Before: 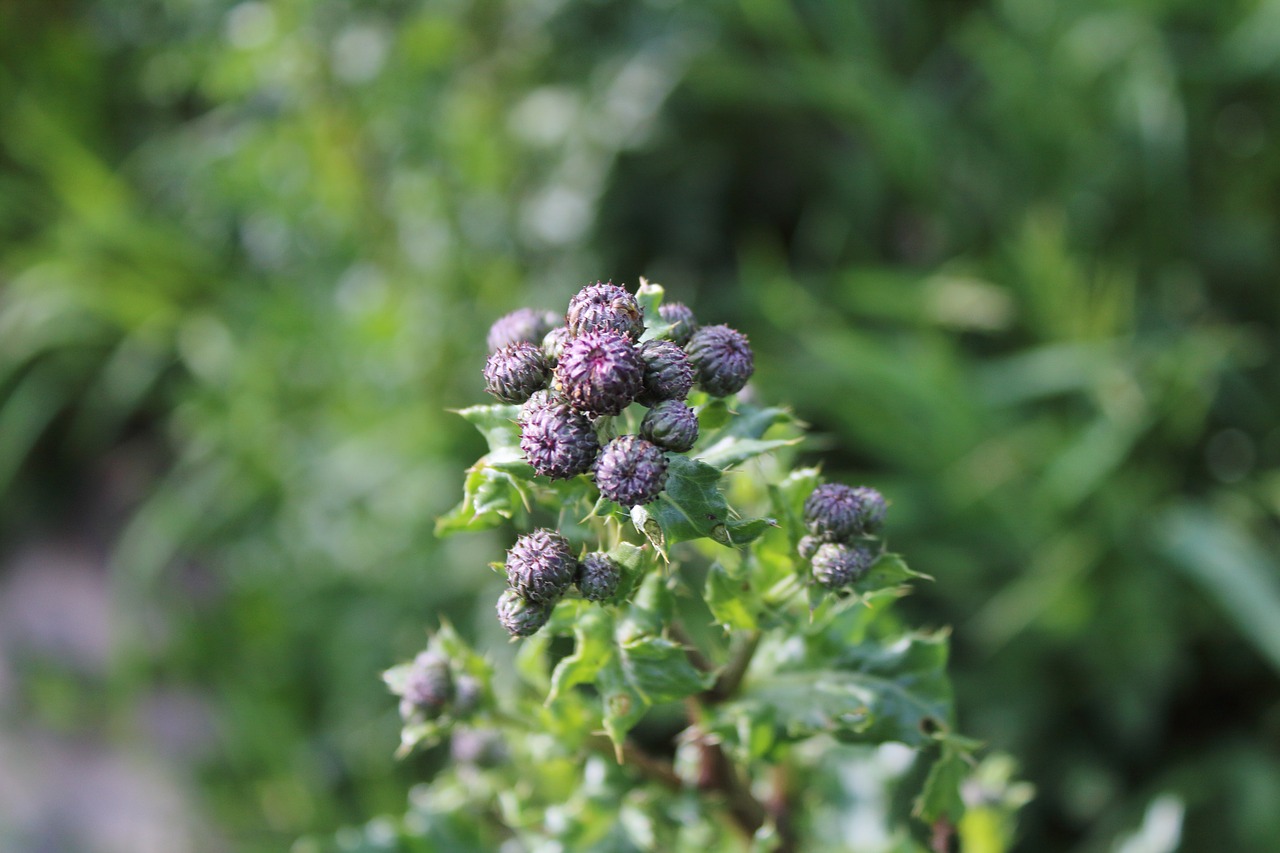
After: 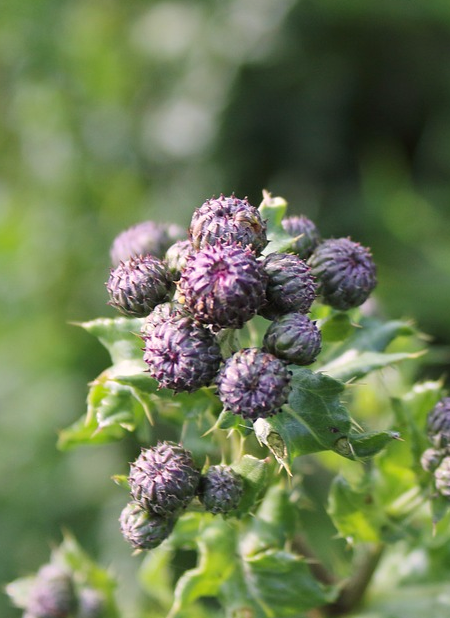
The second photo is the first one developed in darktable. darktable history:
color correction: highlights a* 3.84, highlights b* 5.07
crop and rotate: left 29.476%, top 10.214%, right 35.32%, bottom 17.333%
